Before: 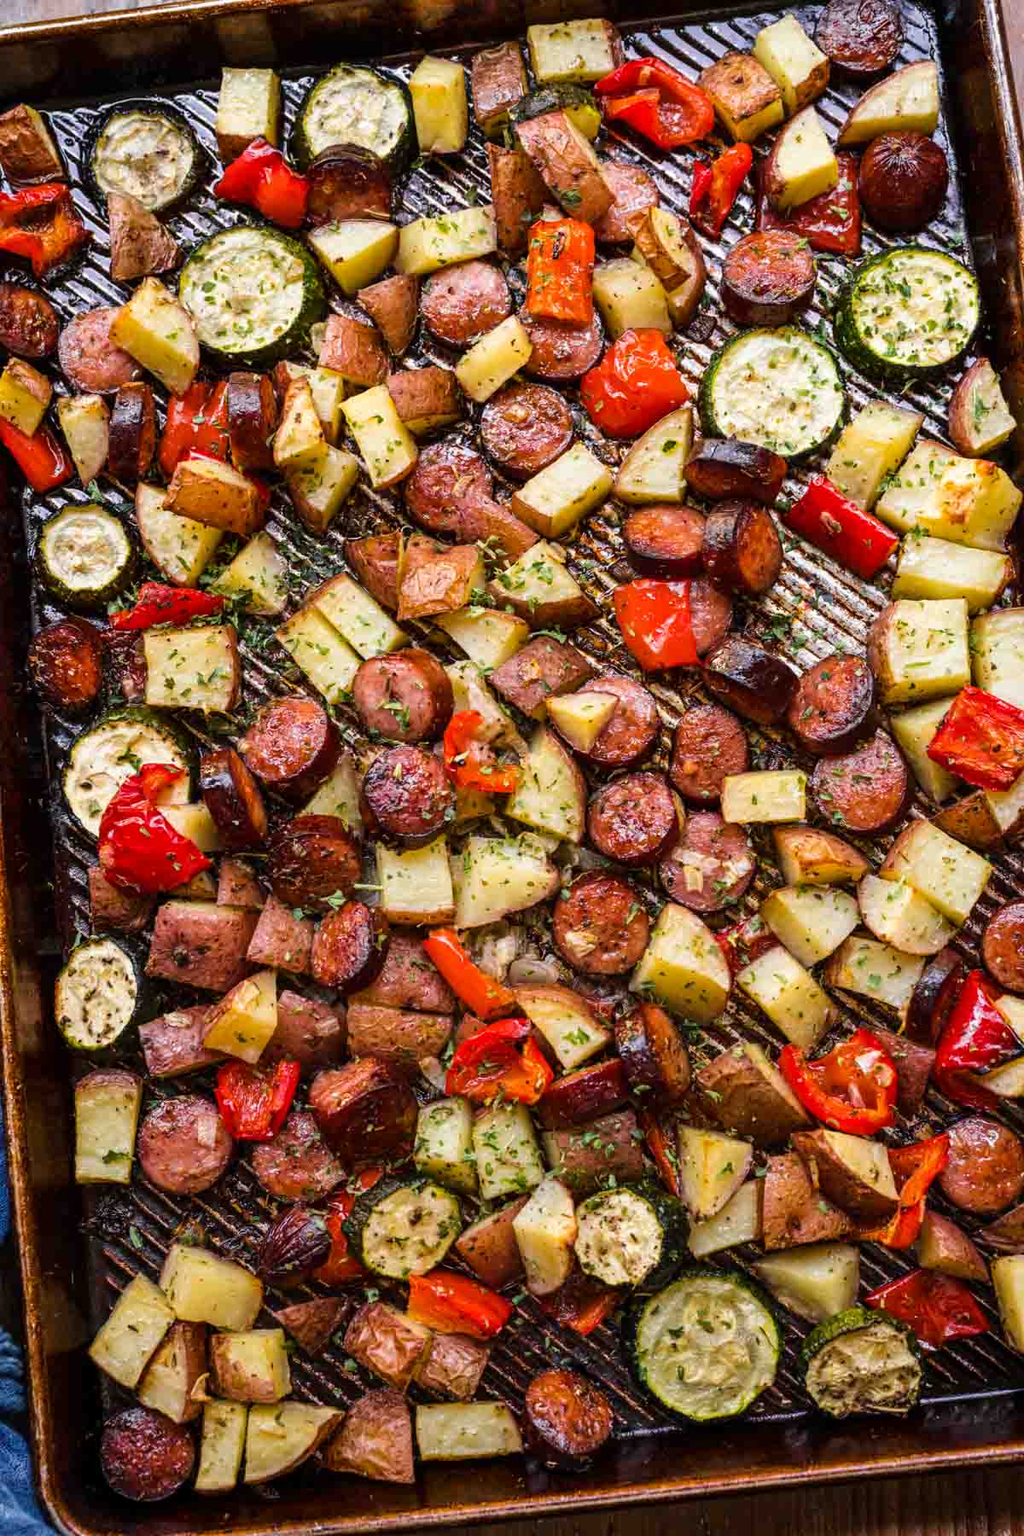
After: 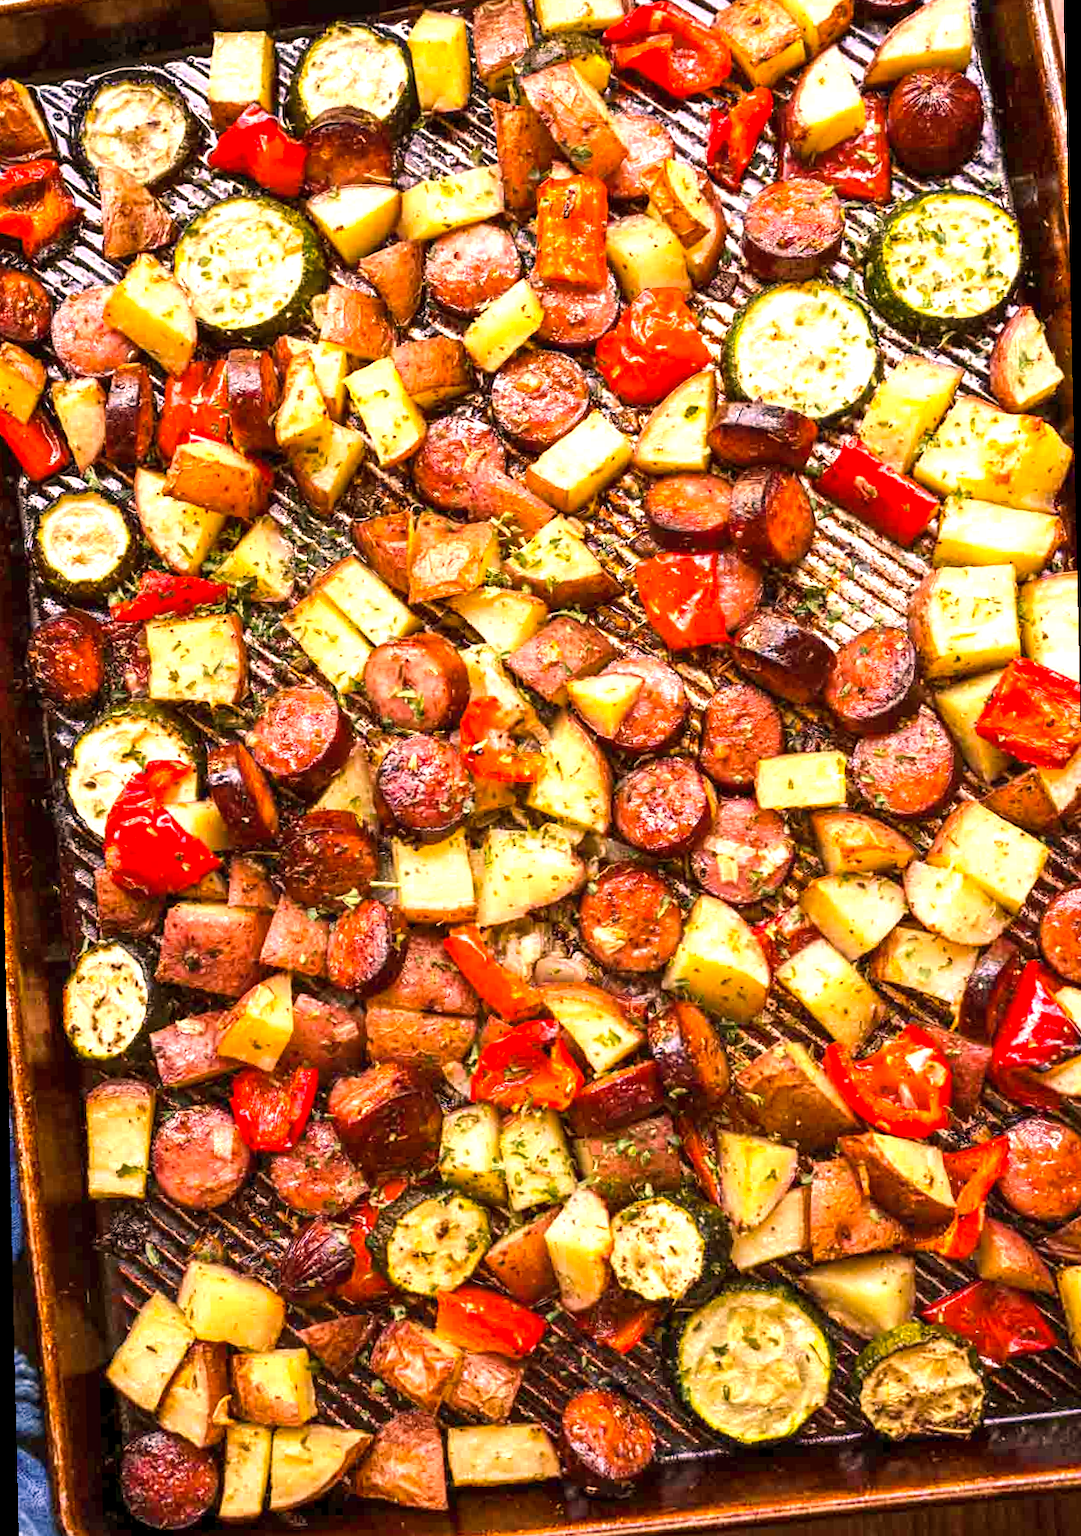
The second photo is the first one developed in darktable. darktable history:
rotate and perspective: rotation -1.32°, lens shift (horizontal) -0.031, crop left 0.015, crop right 0.985, crop top 0.047, crop bottom 0.982
color balance rgb: shadows lift › luminance -5%, shadows lift › chroma 1.1%, shadows lift › hue 219°, power › luminance 10%, power › chroma 2.83%, power › hue 60°, highlights gain › chroma 4.52%, highlights gain › hue 33.33°, saturation formula JzAzBz (2021)
exposure: exposure 1 EV, compensate highlight preservation false
